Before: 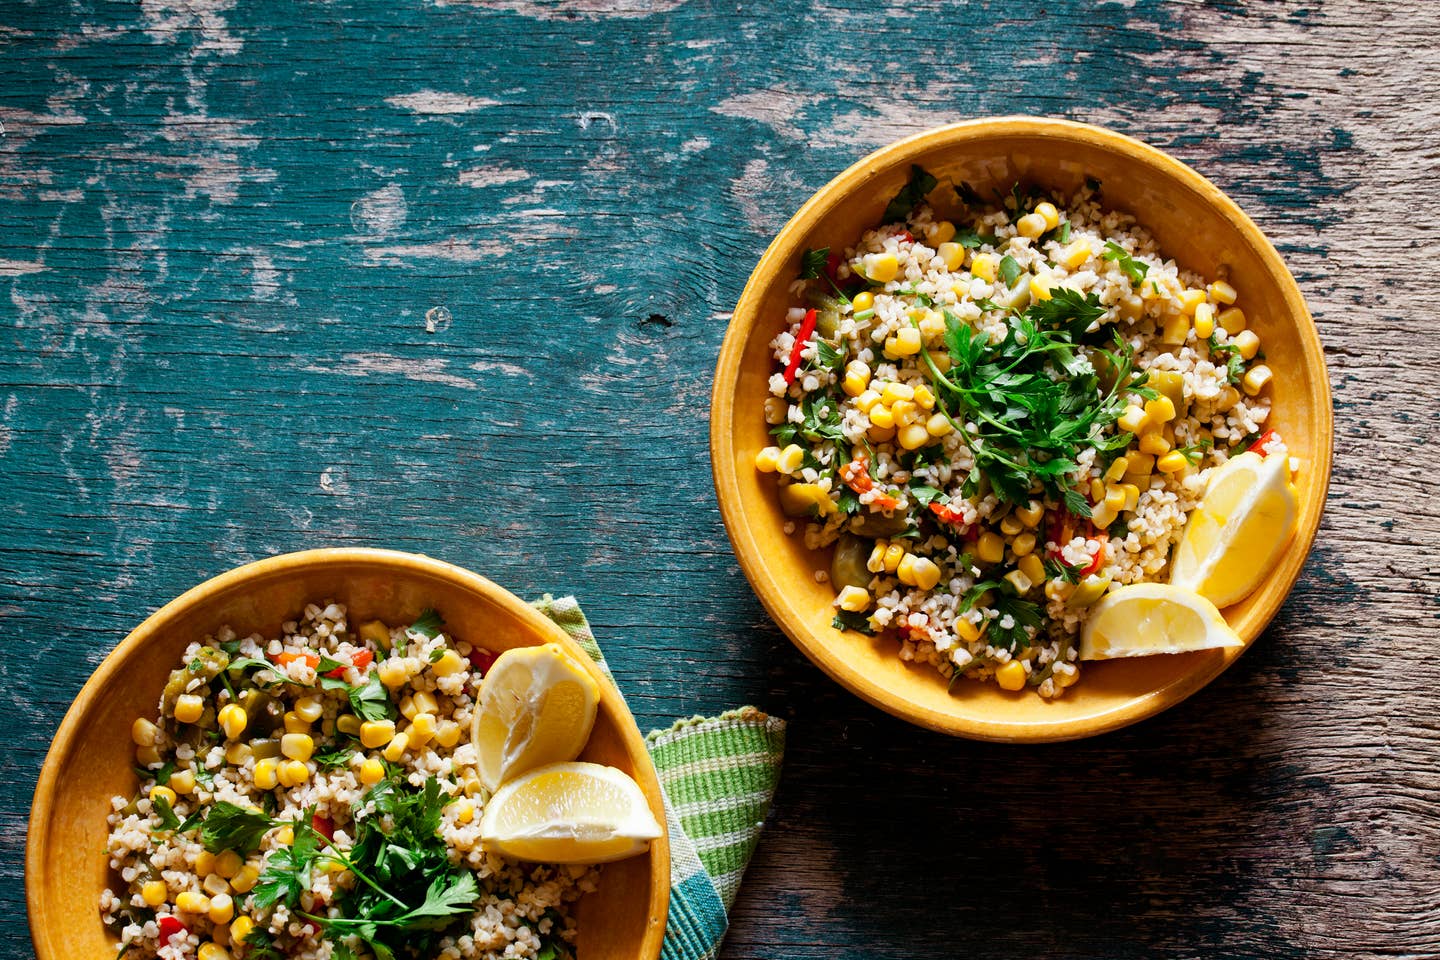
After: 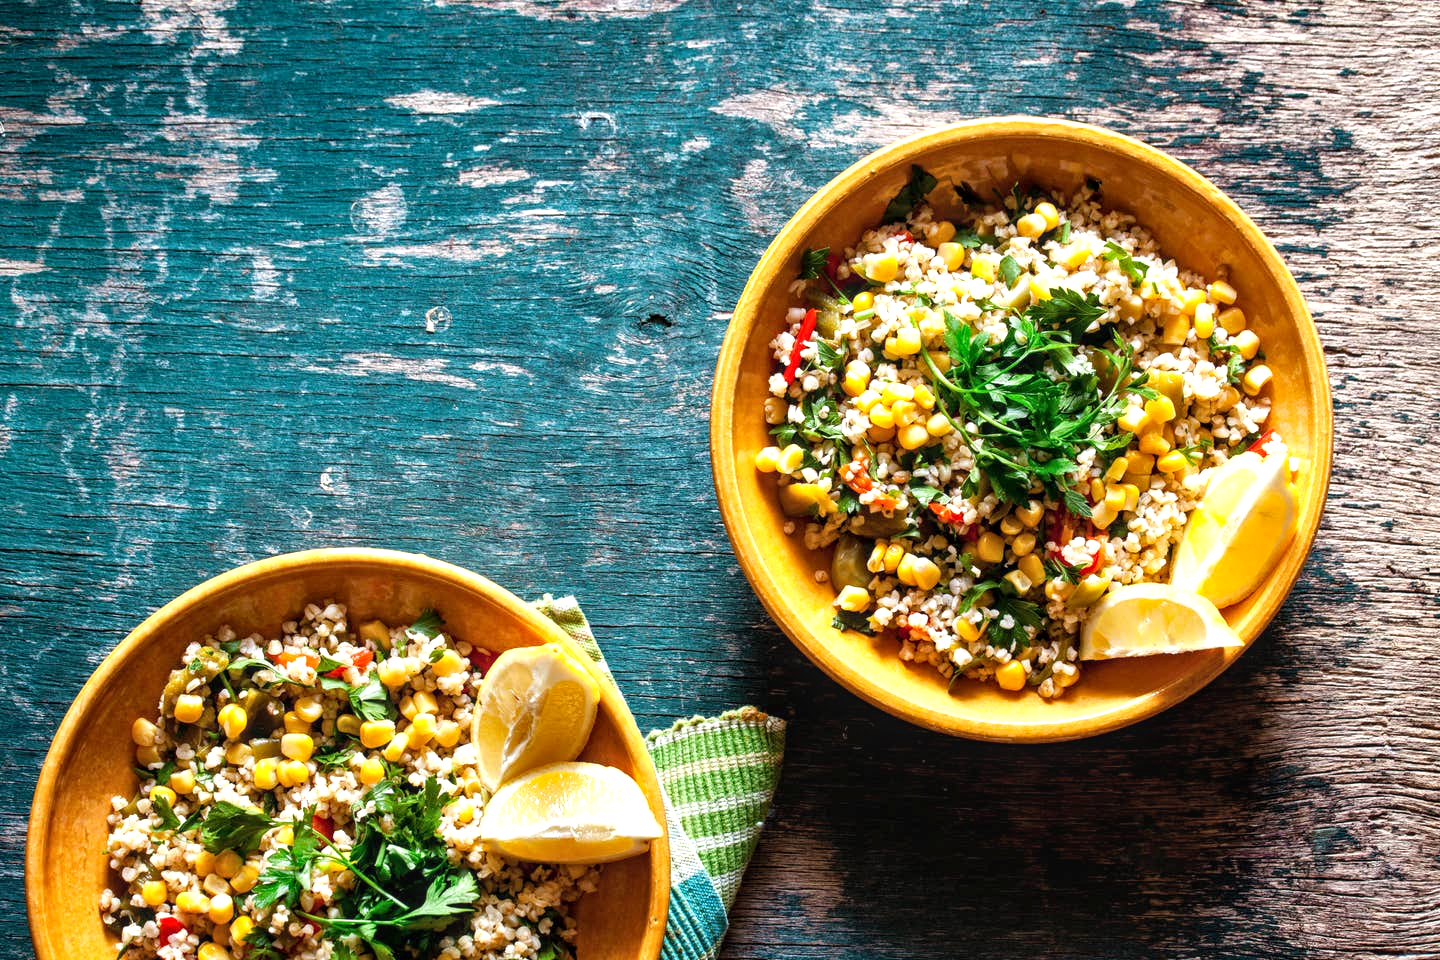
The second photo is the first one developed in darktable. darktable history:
exposure: exposure 0.651 EV, compensate highlight preservation false
local contrast: on, module defaults
